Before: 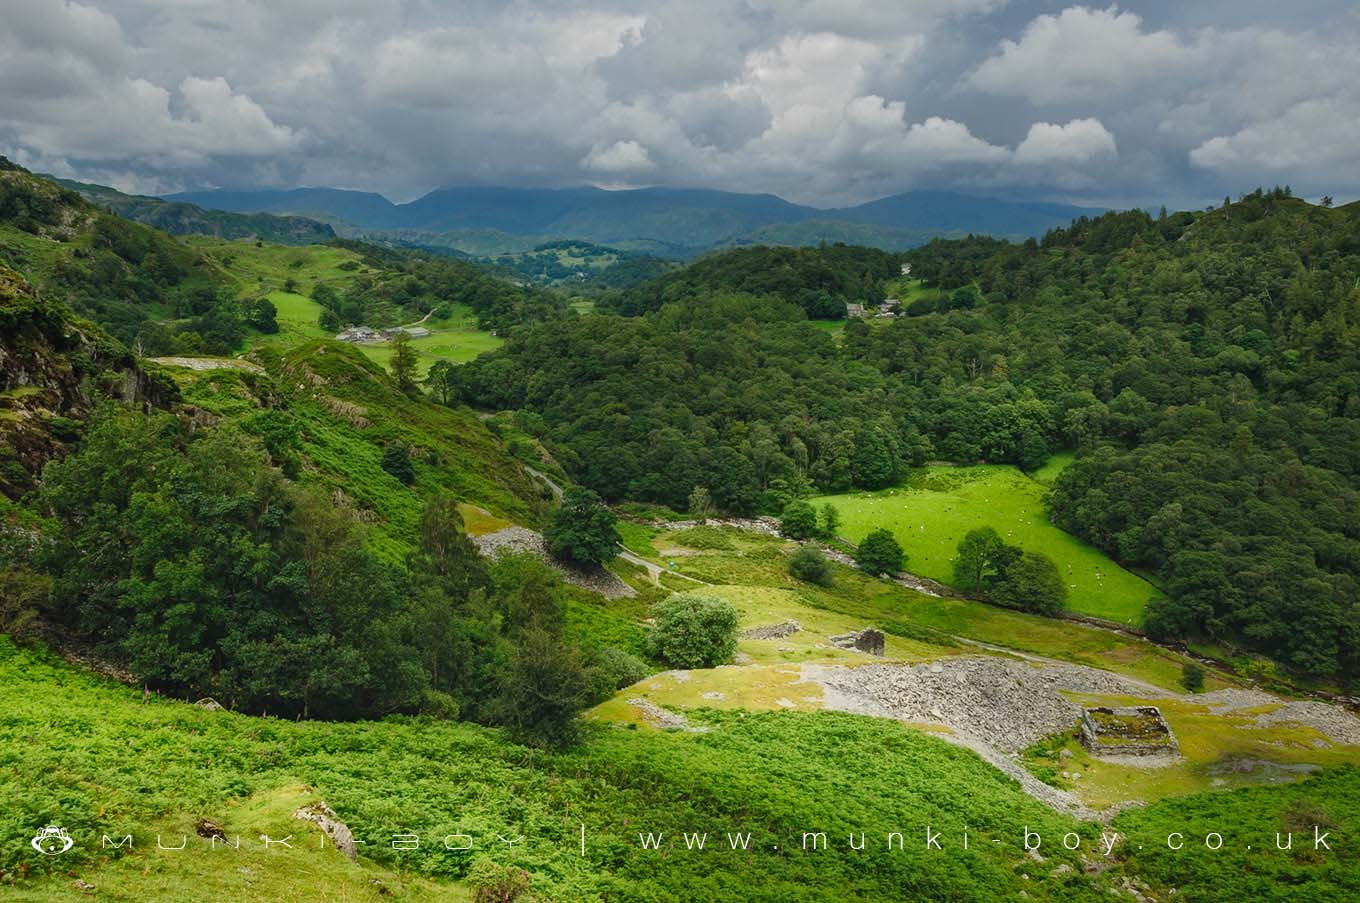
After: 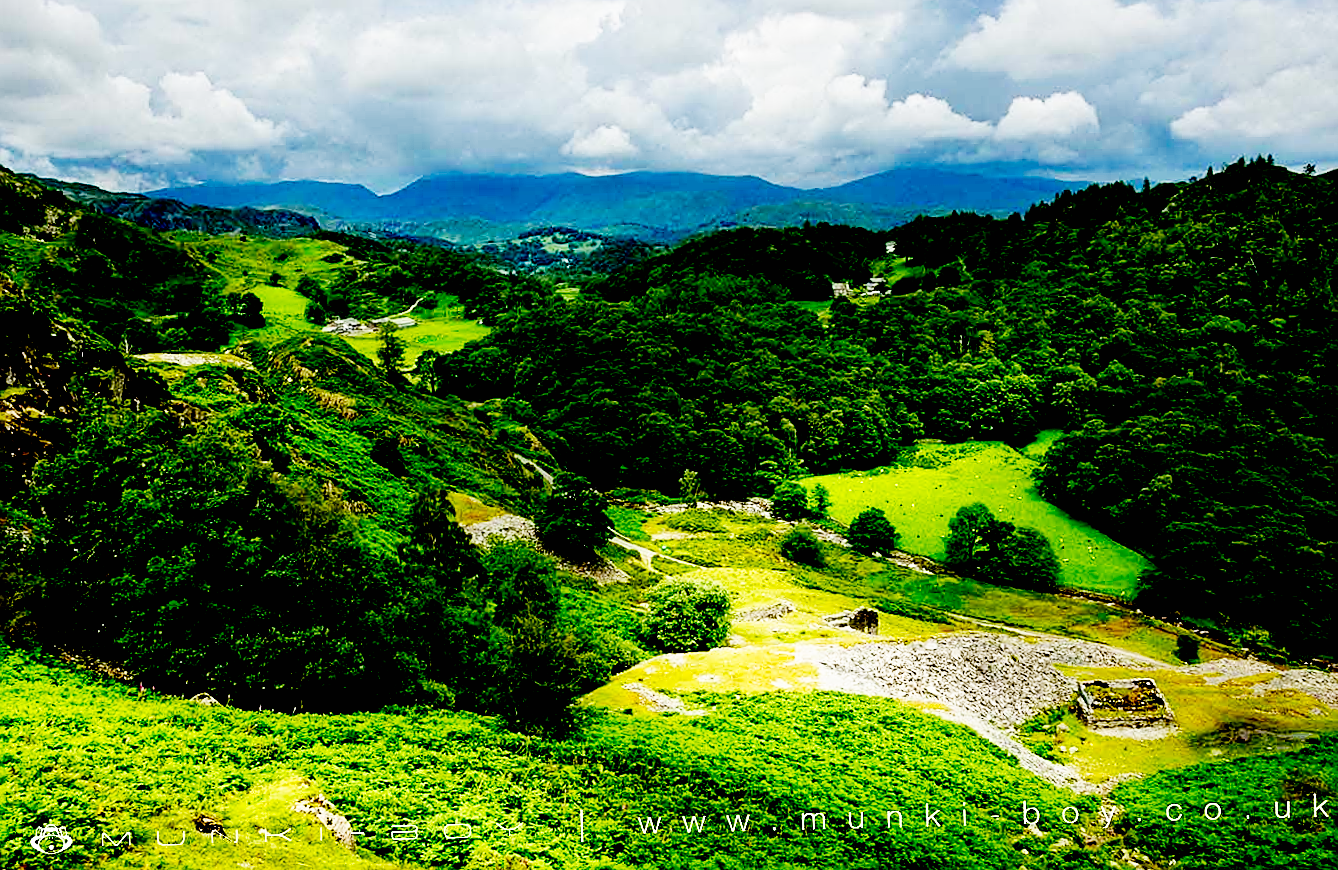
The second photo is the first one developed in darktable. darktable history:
exposure: black level correction 0.056, compensate highlight preservation false
rotate and perspective: rotation -1.42°, crop left 0.016, crop right 0.984, crop top 0.035, crop bottom 0.965
base curve: curves: ch0 [(0, 0) (0.007, 0.004) (0.027, 0.03) (0.046, 0.07) (0.207, 0.54) (0.442, 0.872) (0.673, 0.972) (1, 1)], preserve colors none
sharpen: amount 0.478
